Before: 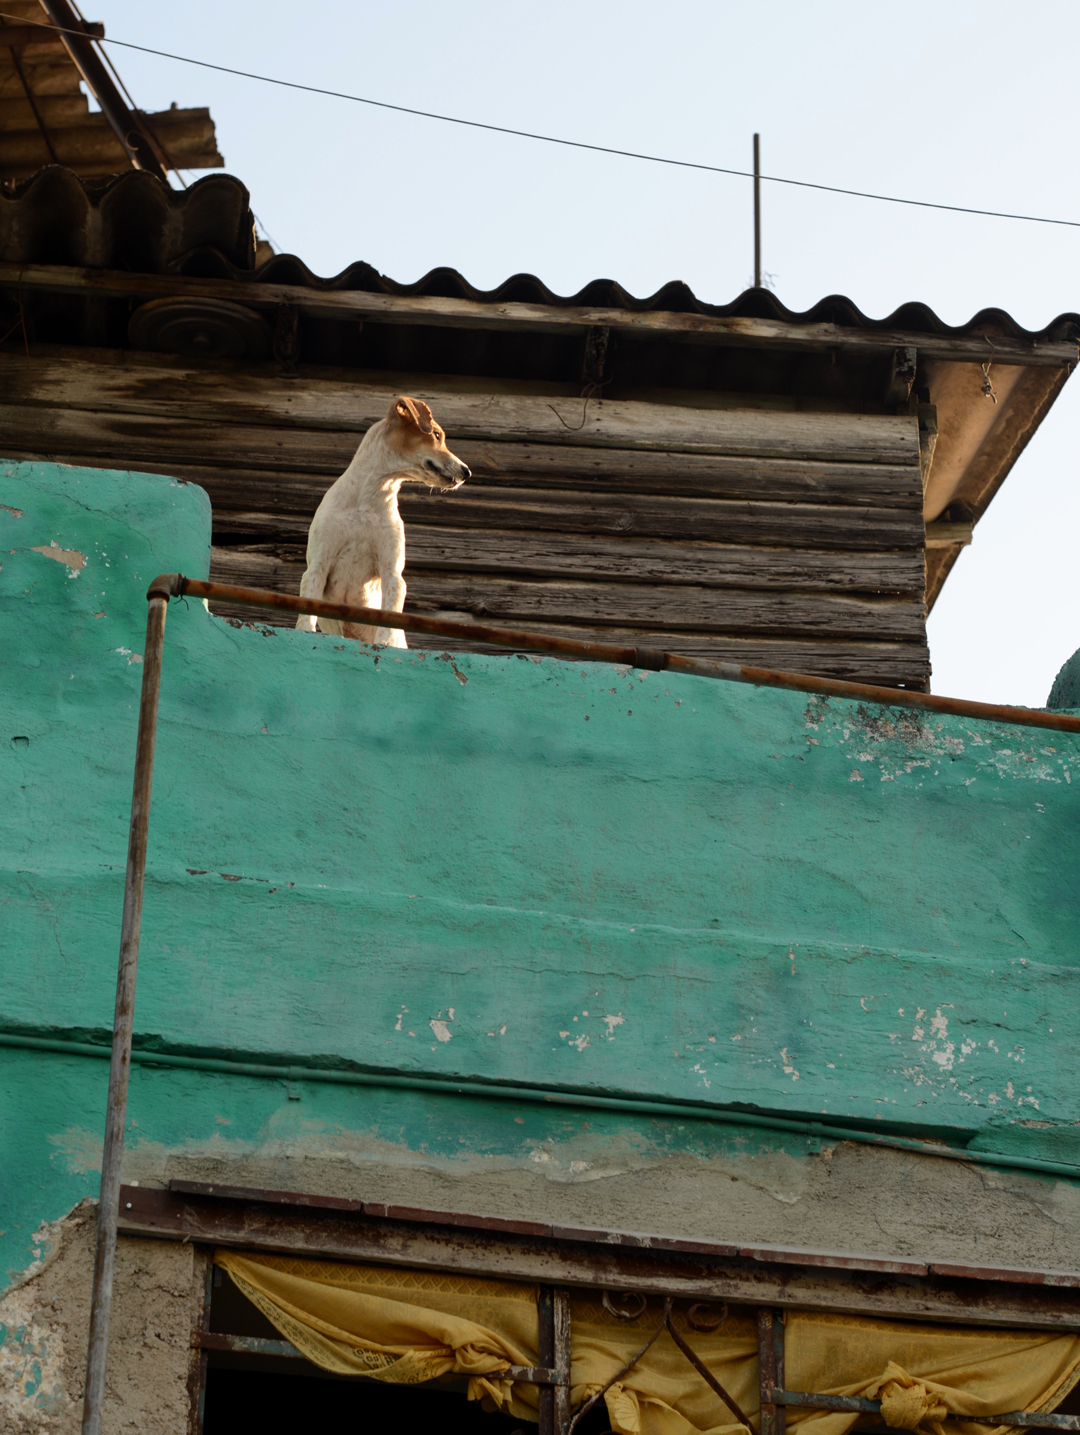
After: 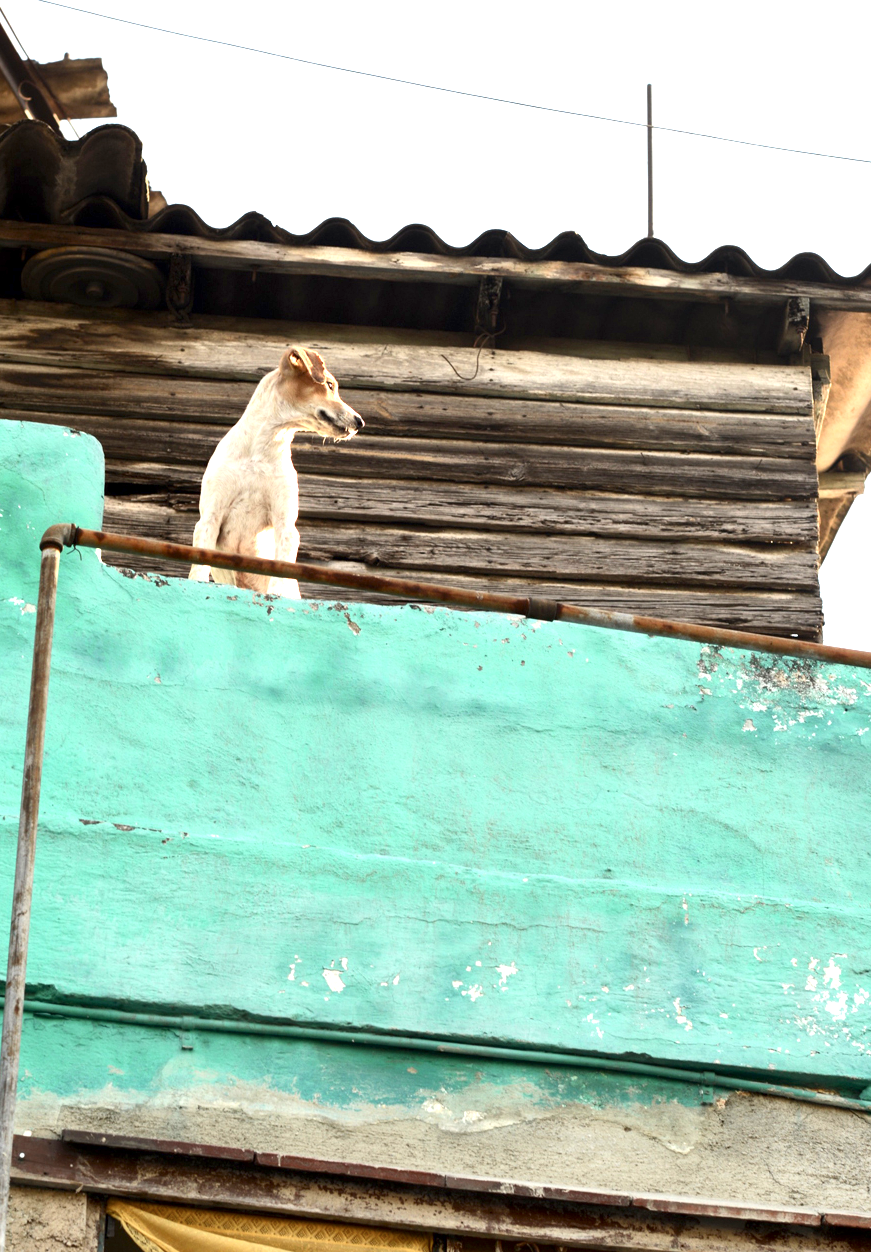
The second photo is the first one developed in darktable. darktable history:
exposure: black level correction 0.001, exposure 1.829 EV, compensate highlight preservation false
crop: left 9.993%, top 3.505%, right 9.306%, bottom 9.2%
contrast brightness saturation: contrast 0.106, saturation -0.162
